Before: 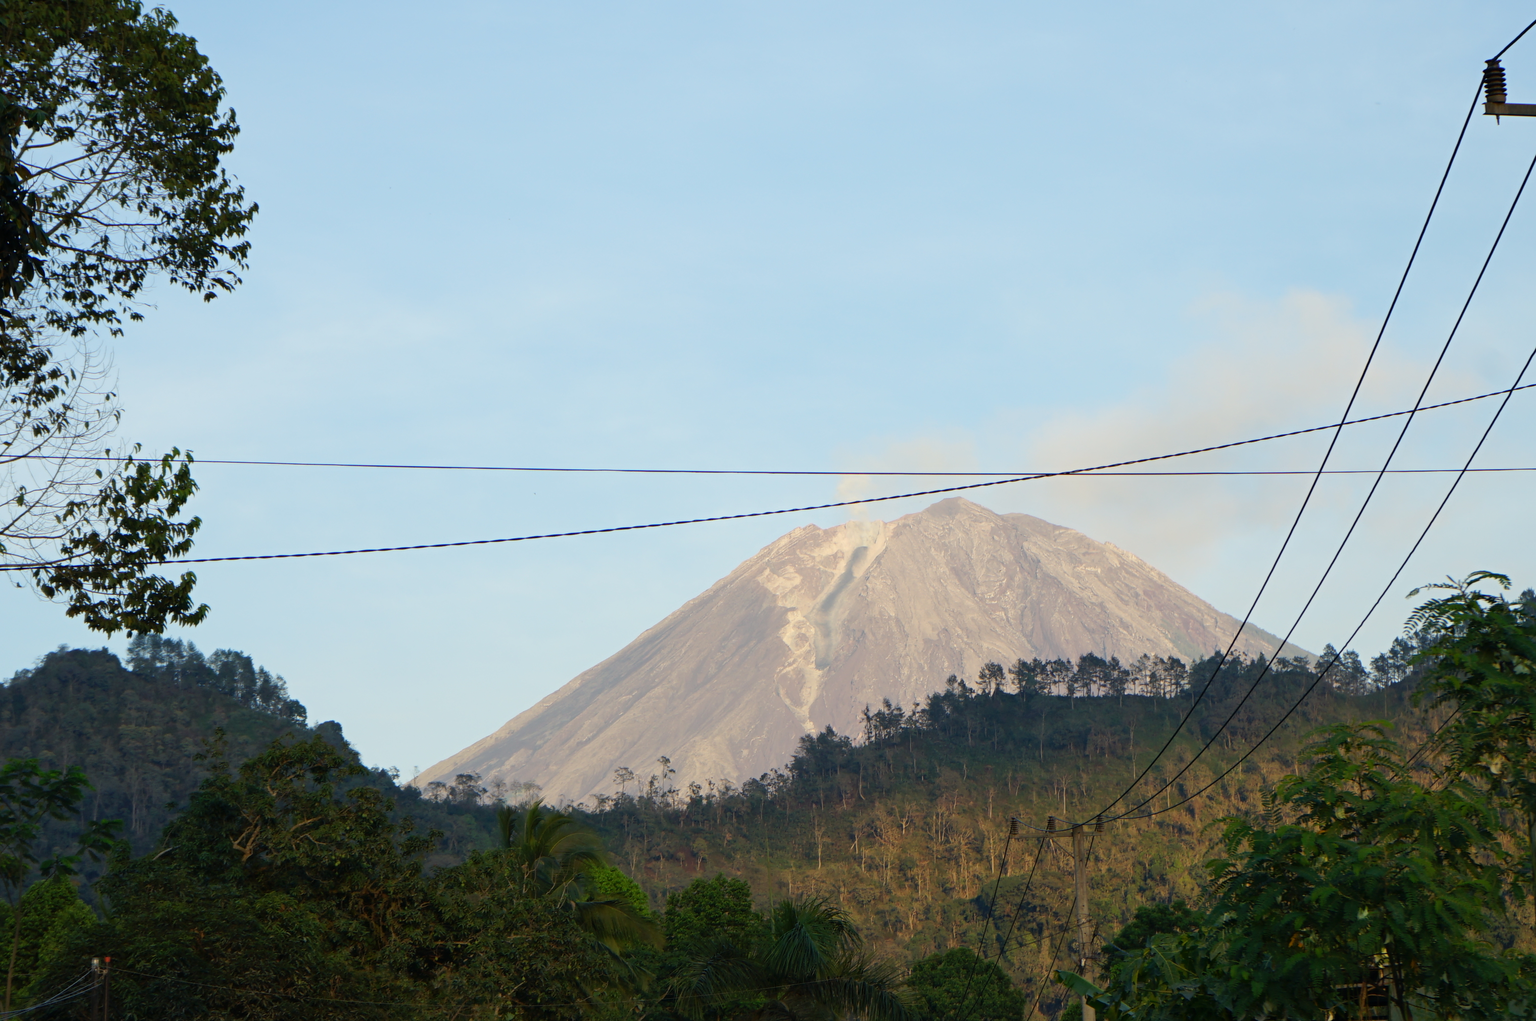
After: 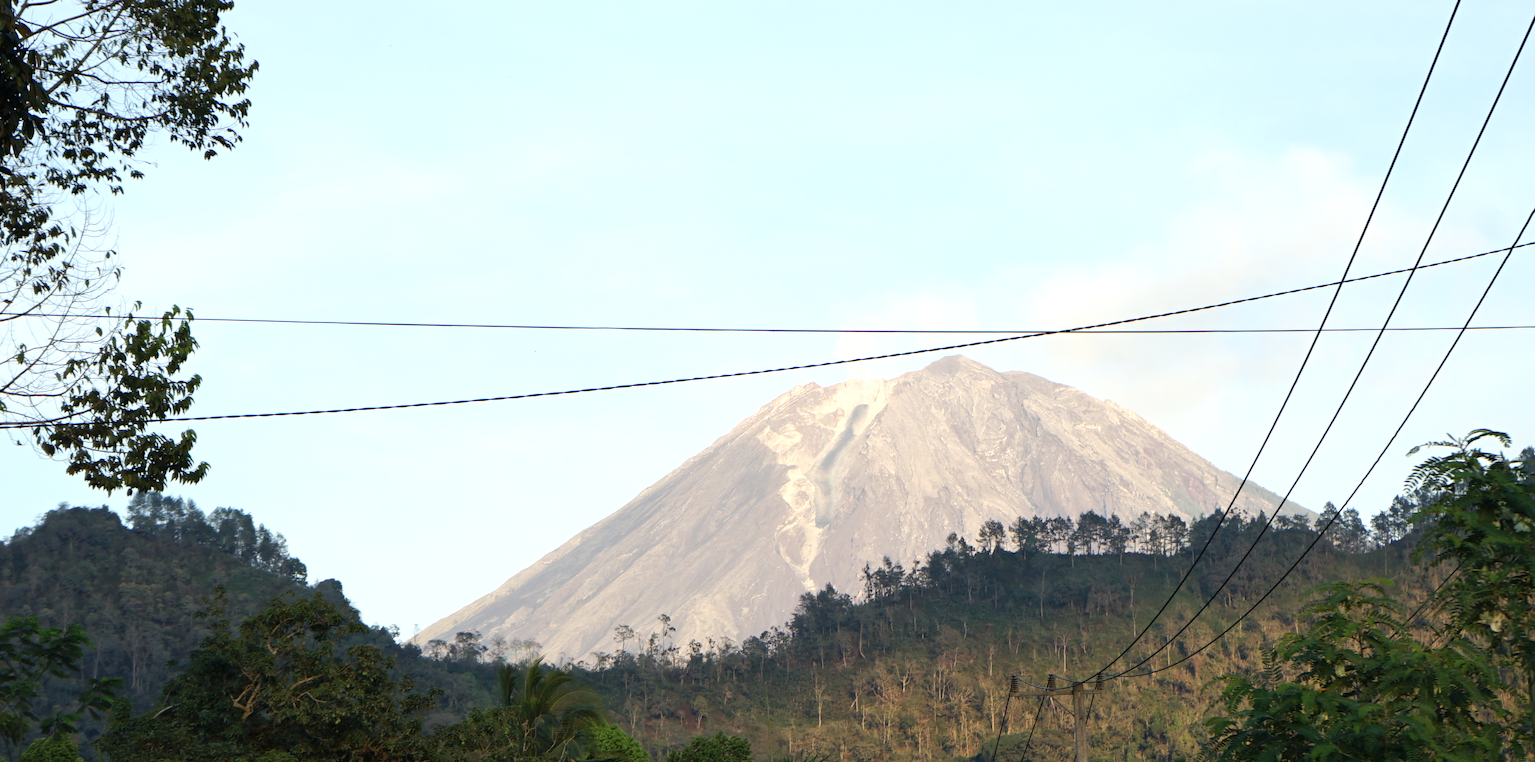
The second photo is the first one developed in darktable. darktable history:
crop: top 13.999%, bottom 11.343%
tone equalizer: on, module defaults
contrast brightness saturation: contrast 0.062, brightness -0.013, saturation -0.226
exposure: exposure 0.603 EV, compensate exposure bias true, compensate highlight preservation false
